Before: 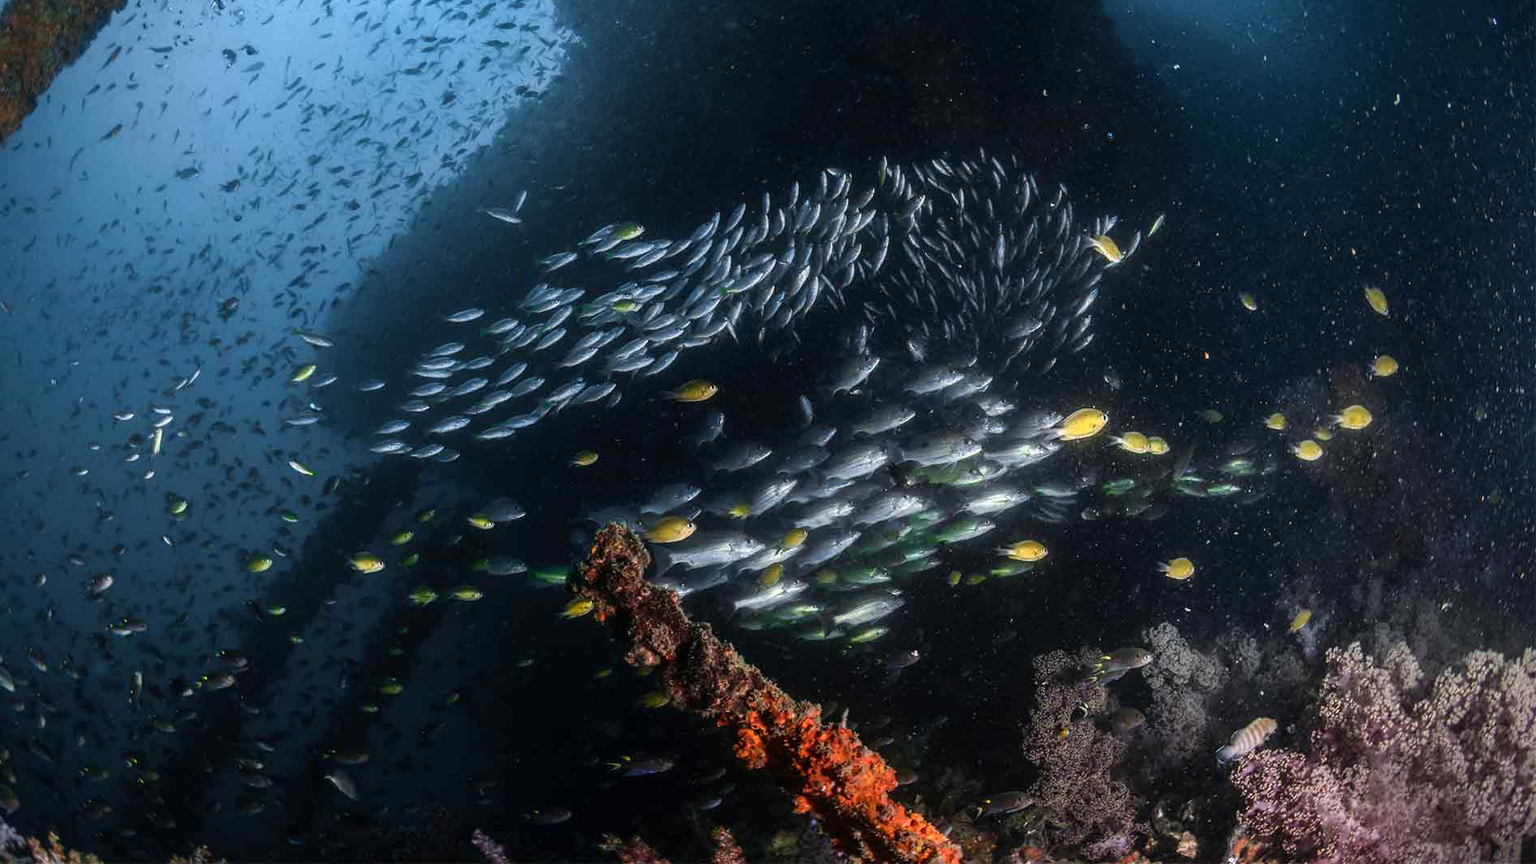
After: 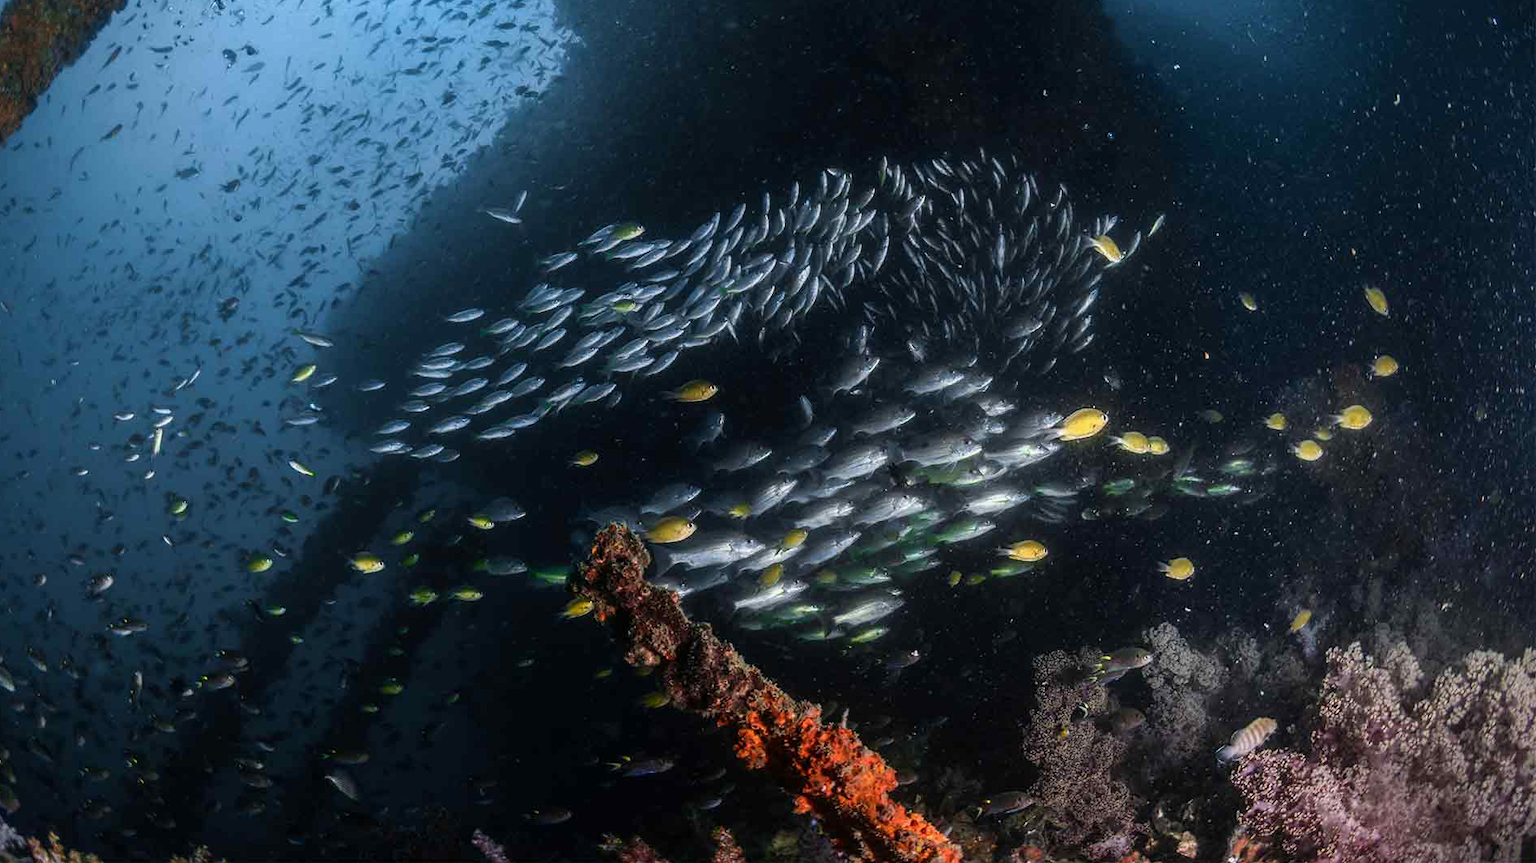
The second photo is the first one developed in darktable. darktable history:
tone equalizer: on, module defaults
exposure: exposure -0.072 EV, compensate highlight preservation false
